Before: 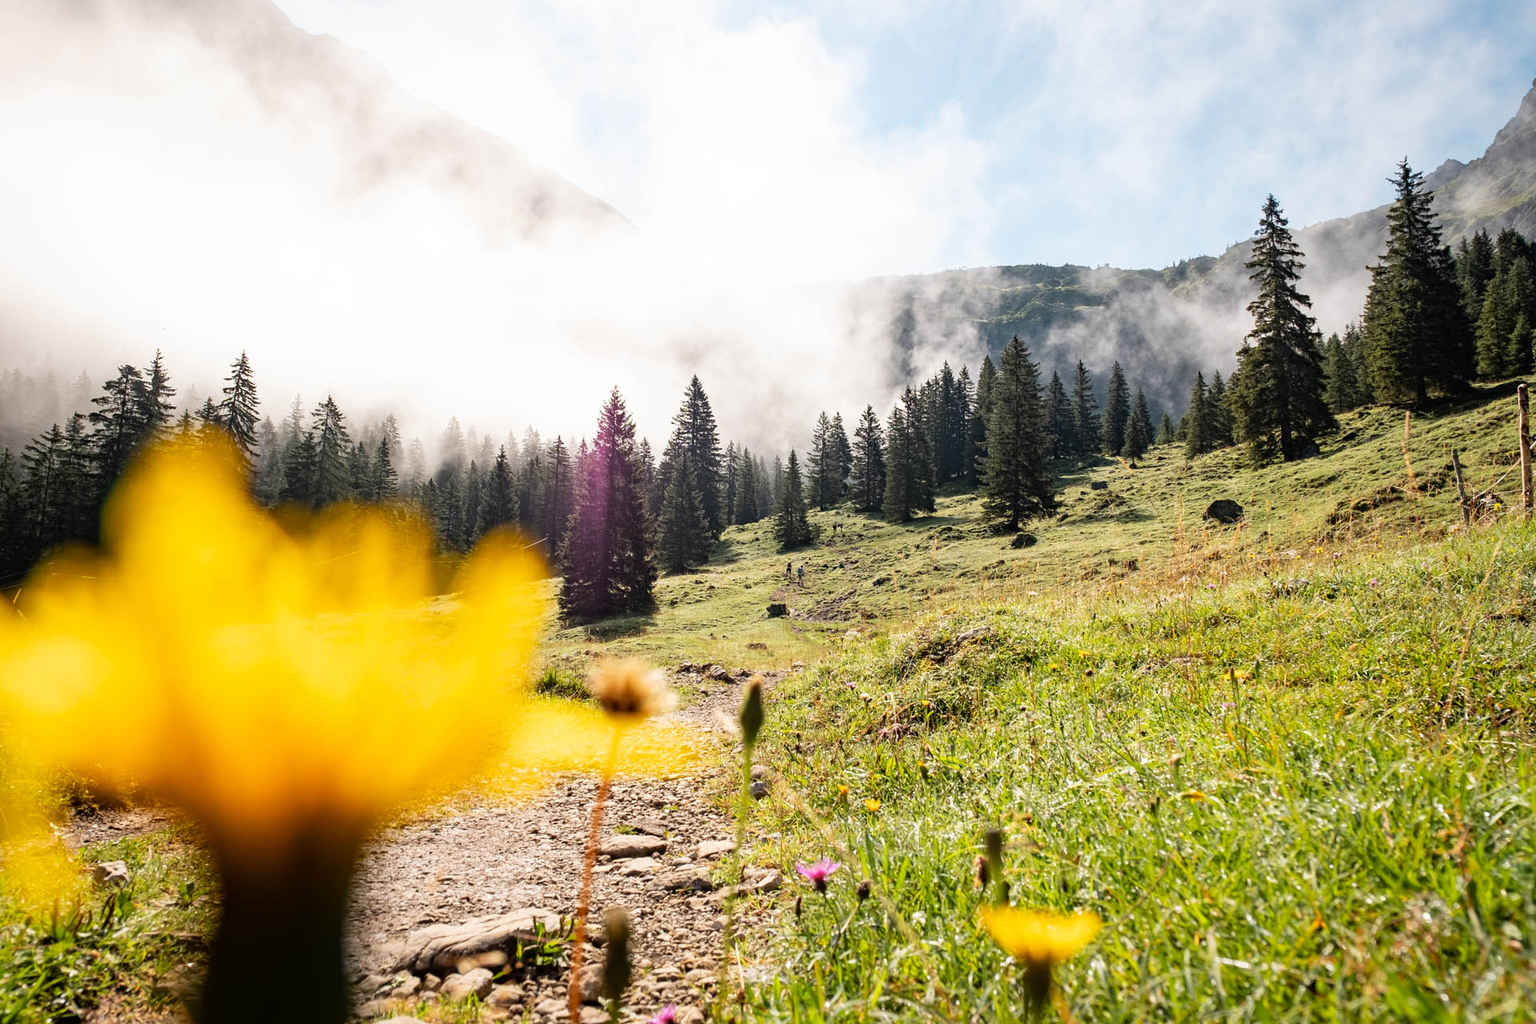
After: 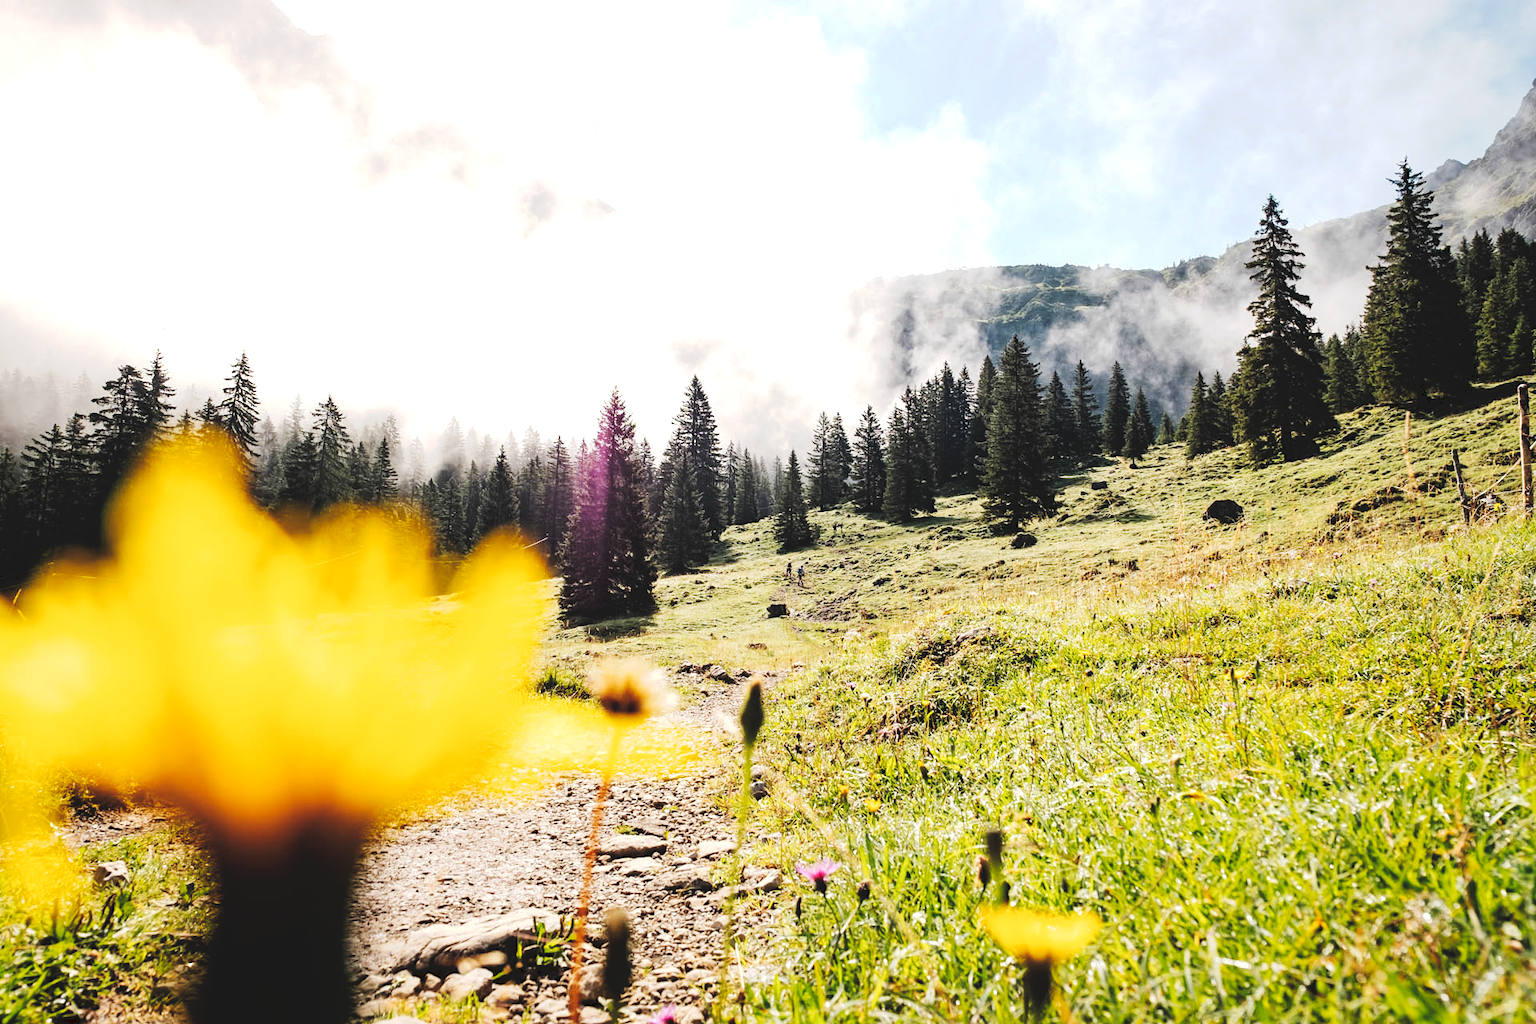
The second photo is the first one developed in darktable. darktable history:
tone curve: curves: ch0 [(0, 0) (0.003, 0.145) (0.011, 0.148) (0.025, 0.15) (0.044, 0.159) (0.069, 0.16) (0.1, 0.164) (0.136, 0.182) (0.177, 0.213) (0.224, 0.247) (0.277, 0.298) (0.335, 0.37) (0.399, 0.456) (0.468, 0.552) (0.543, 0.641) (0.623, 0.713) (0.709, 0.768) (0.801, 0.825) (0.898, 0.868) (1, 1)], preserve colors none
levels: levels [0.052, 0.496, 0.908]
